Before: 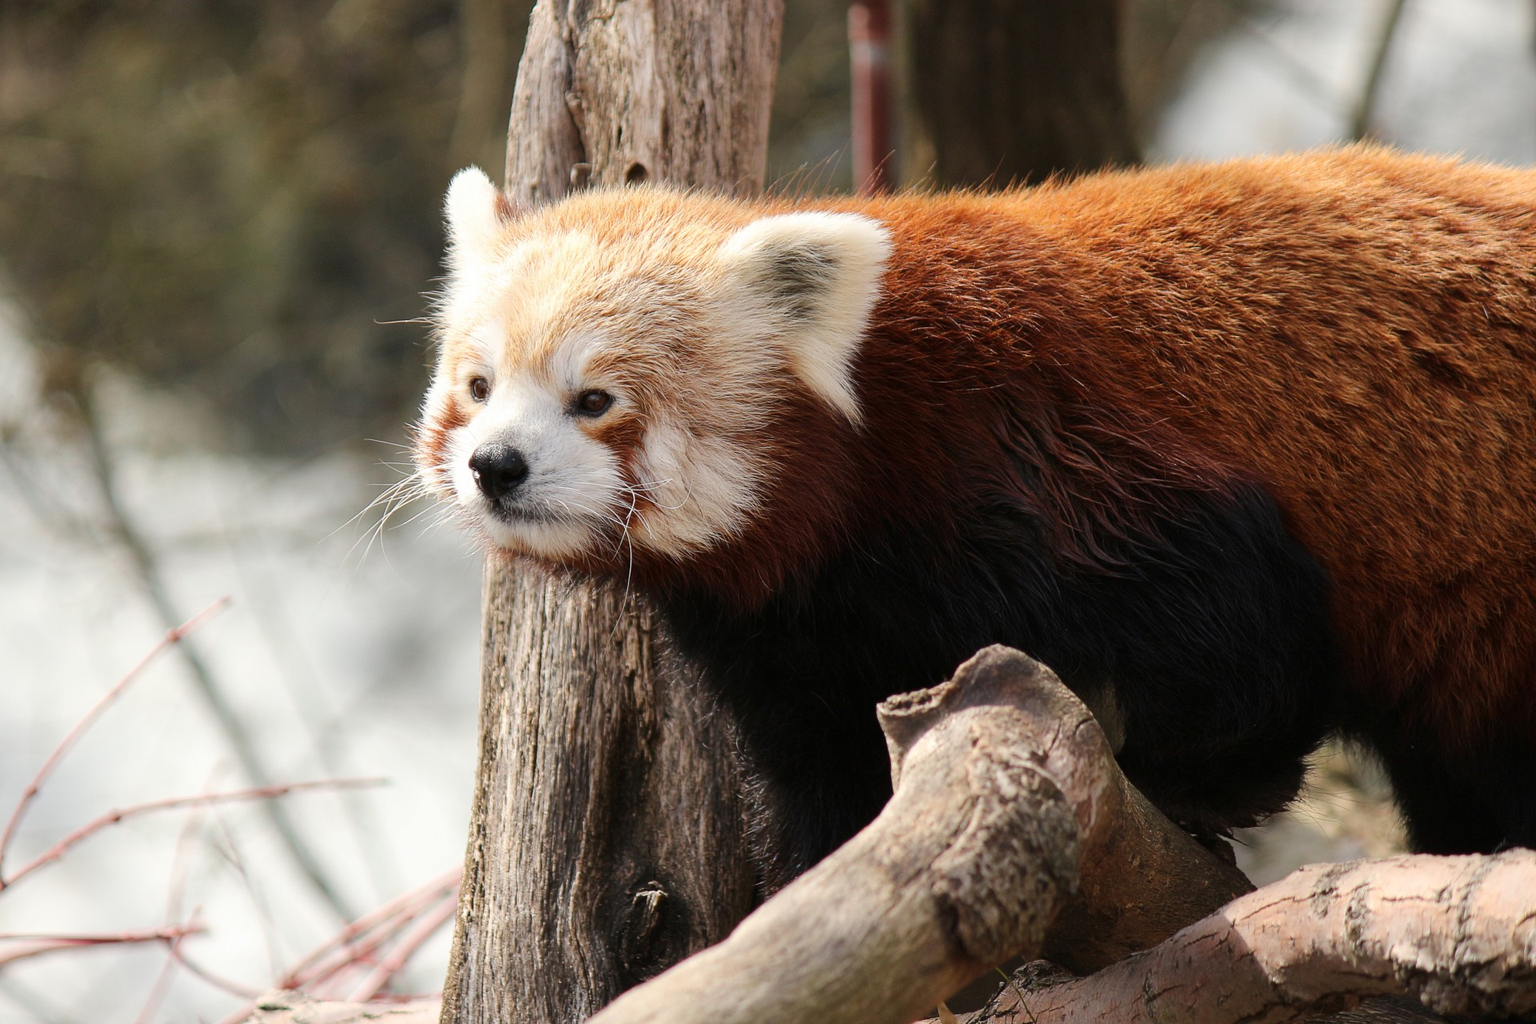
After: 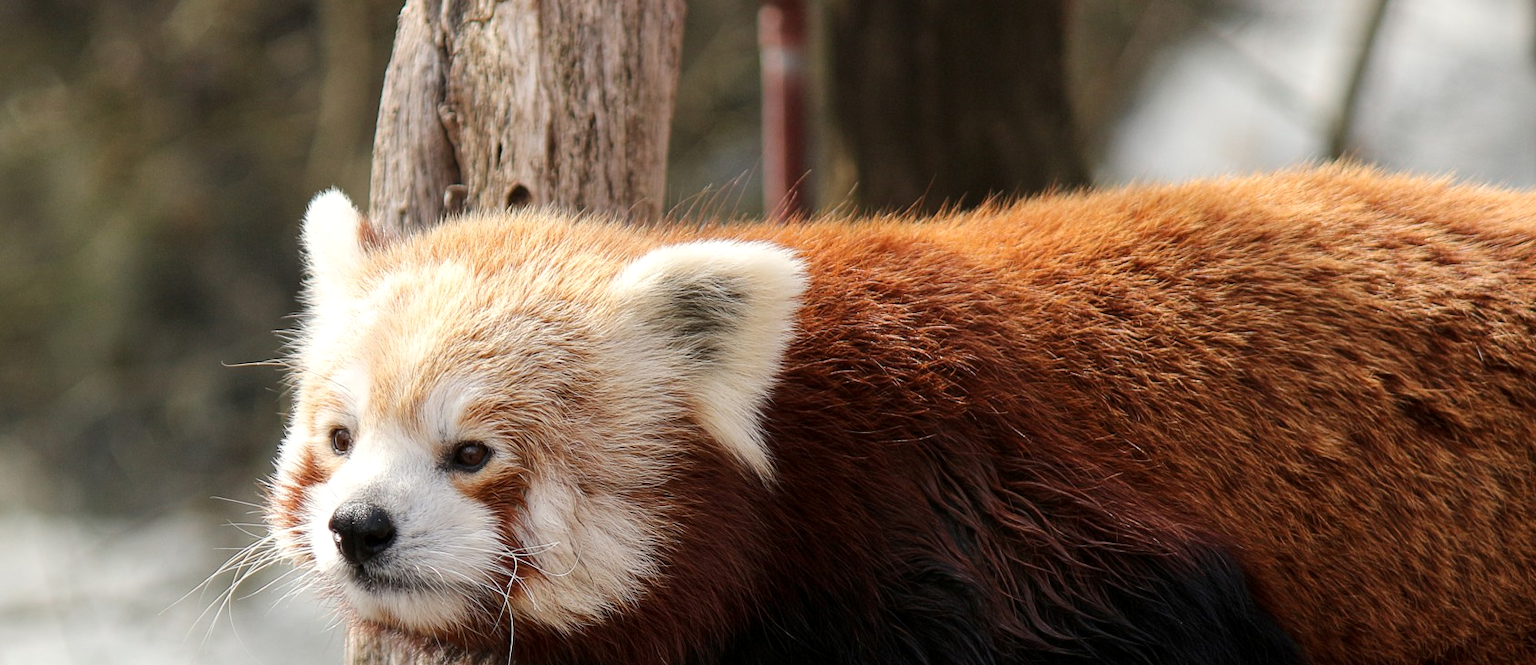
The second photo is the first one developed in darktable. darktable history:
local contrast: highlights 101%, shadows 101%, detail 120%, midtone range 0.2
crop and rotate: left 11.644%, bottom 42.501%
